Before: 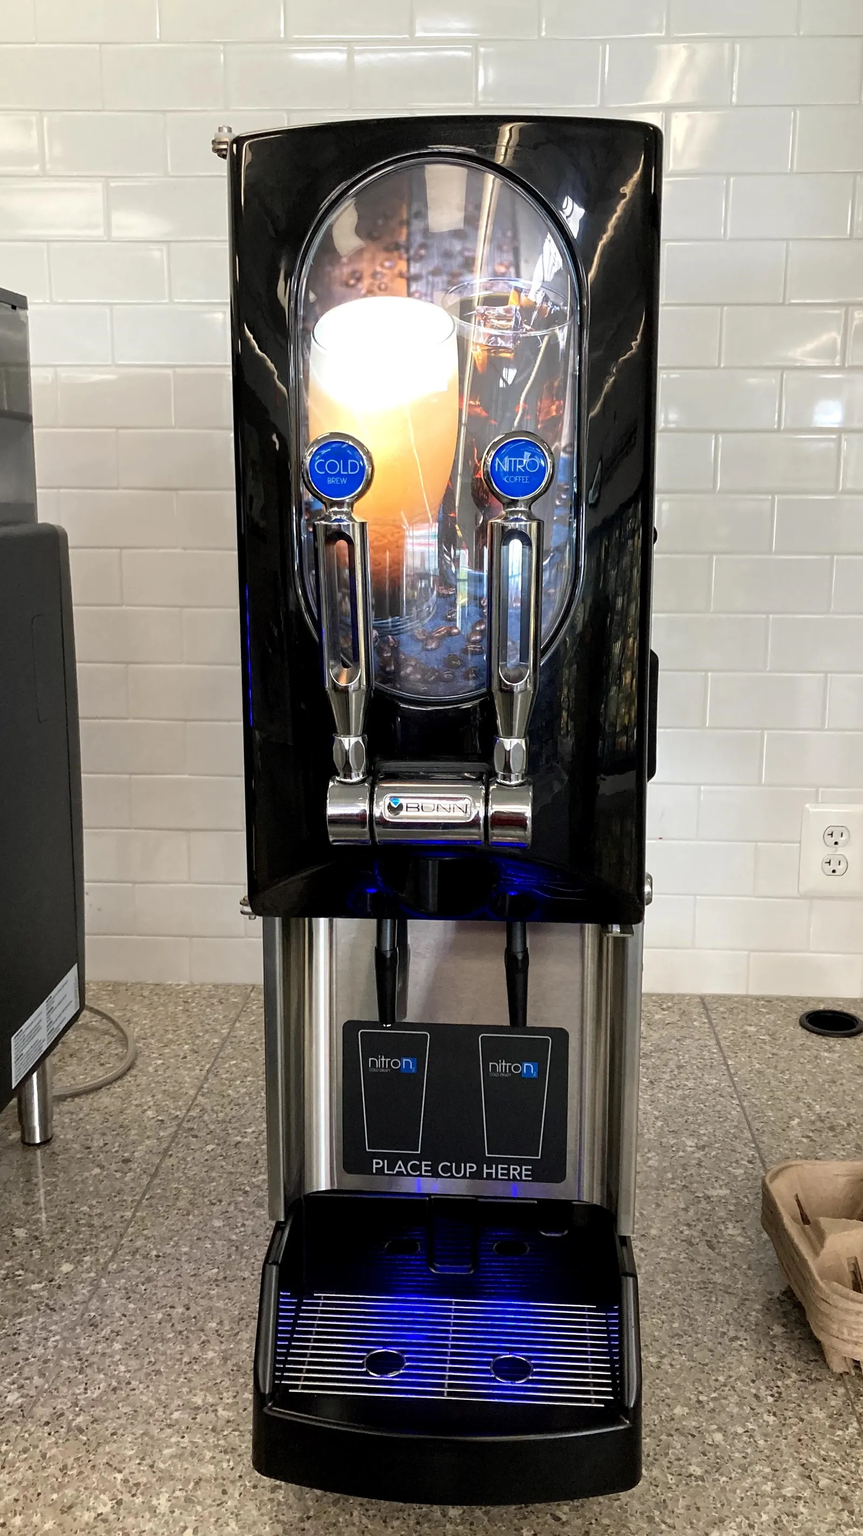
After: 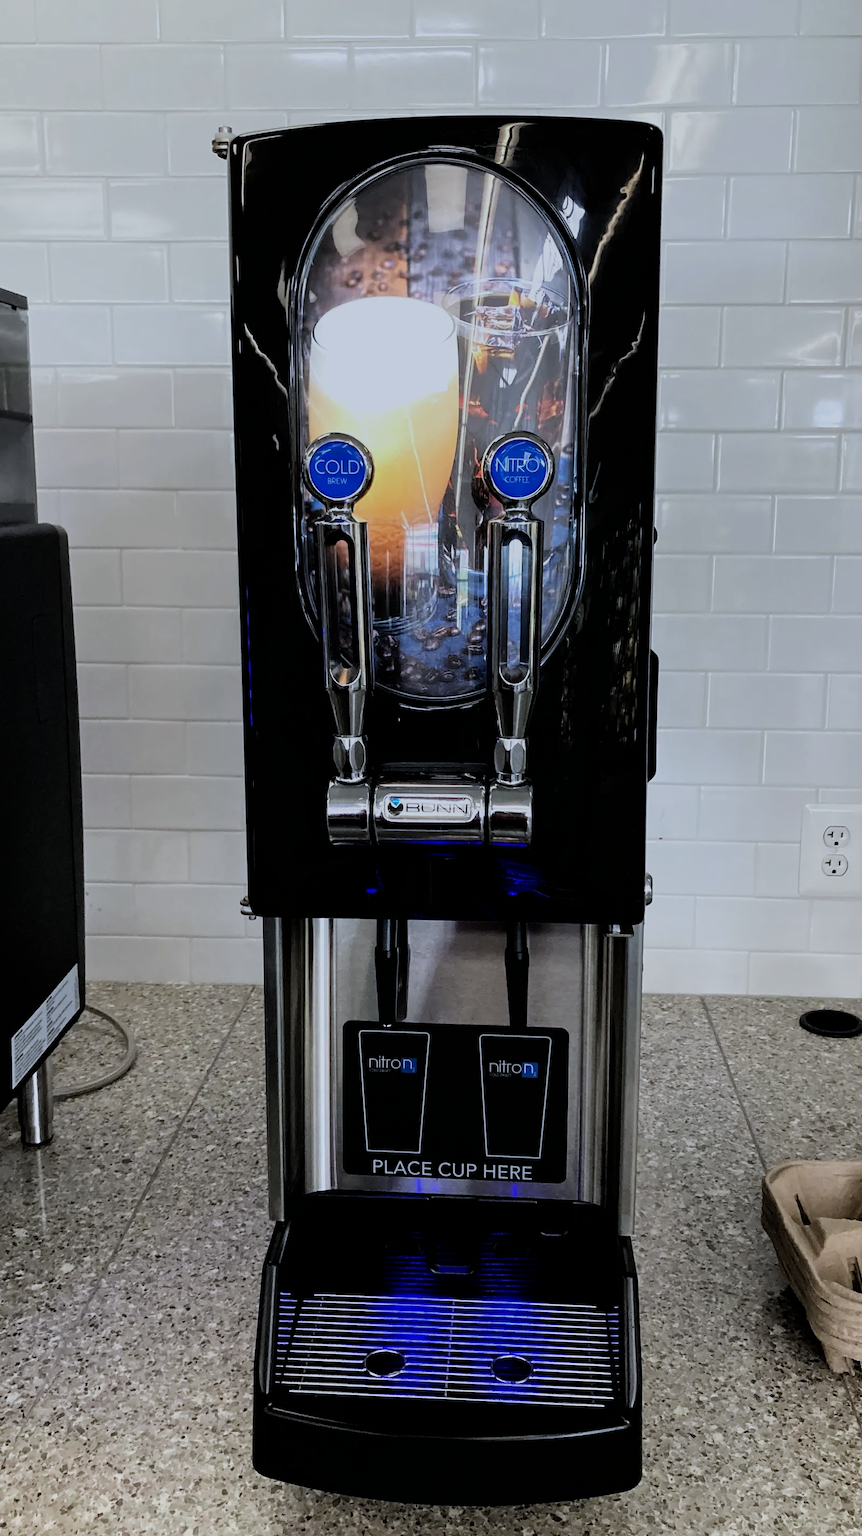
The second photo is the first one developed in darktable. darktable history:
white balance: red 0.931, blue 1.11
filmic rgb: black relative exposure -5 EV, hardness 2.88, contrast 1.3, highlights saturation mix -30%
graduated density: rotation 5.63°, offset 76.9
